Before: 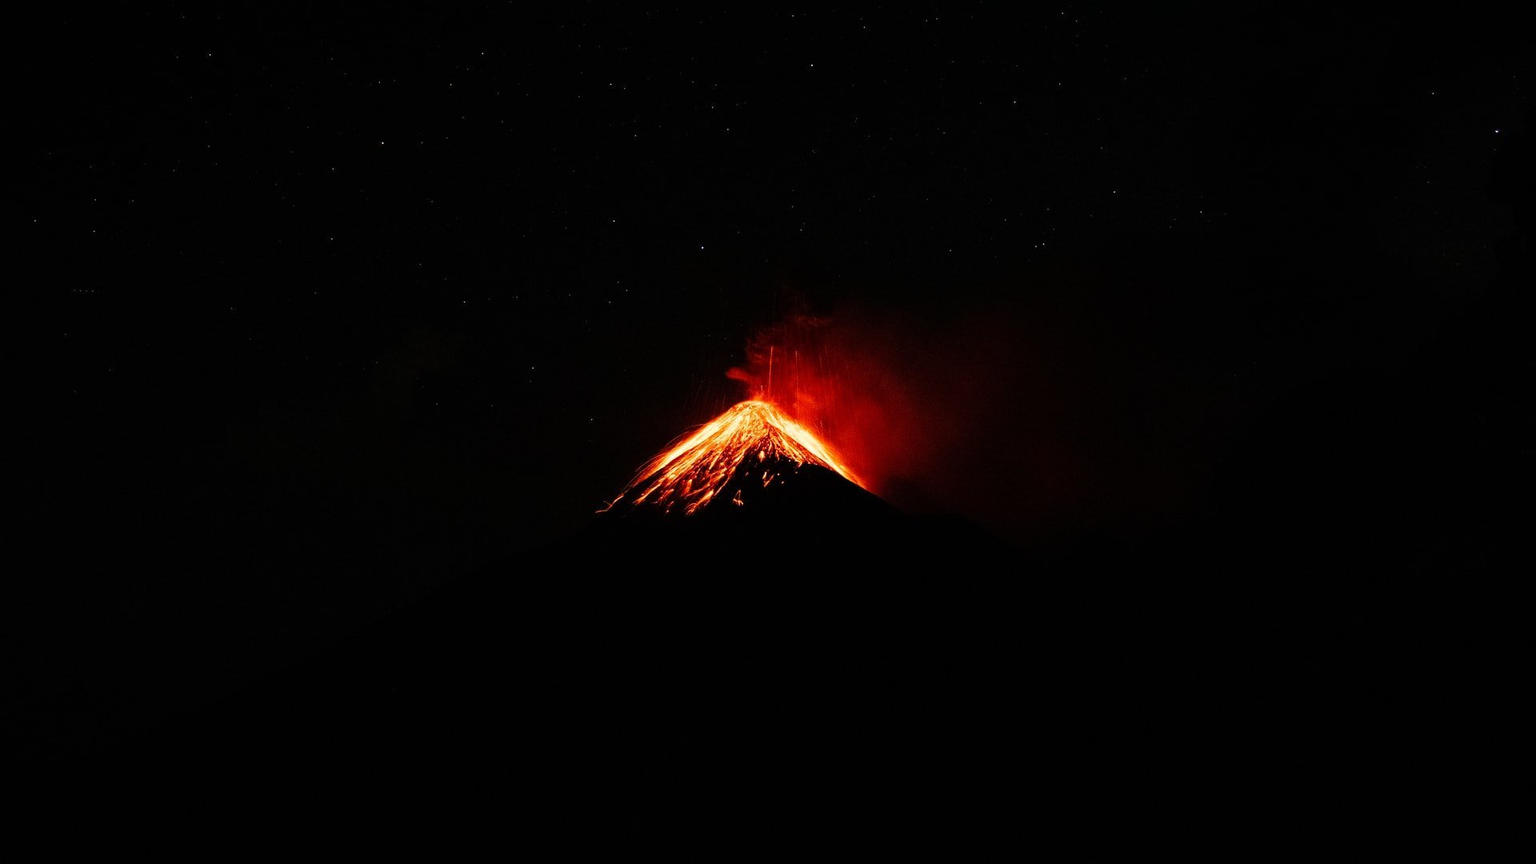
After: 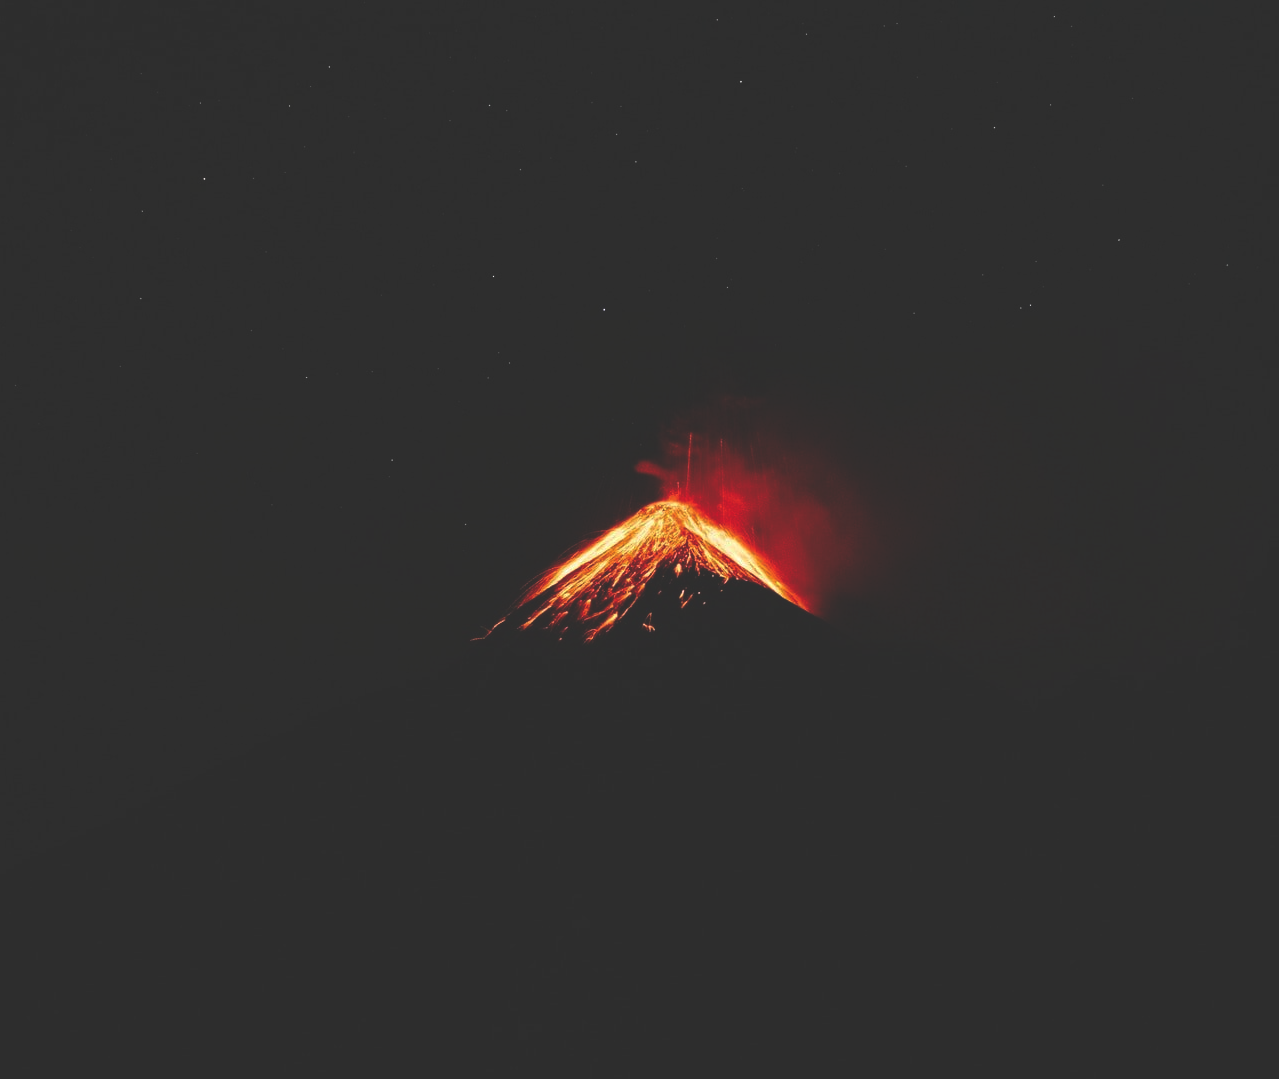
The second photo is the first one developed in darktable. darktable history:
crop and rotate: left 14.292%, right 19.041%
rgb curve: curves: ch0 [(0, 0.186) (0.314, 0.284) (0.775, 0.708) (1, 1)], compensate middle gray true, preserve colors none
